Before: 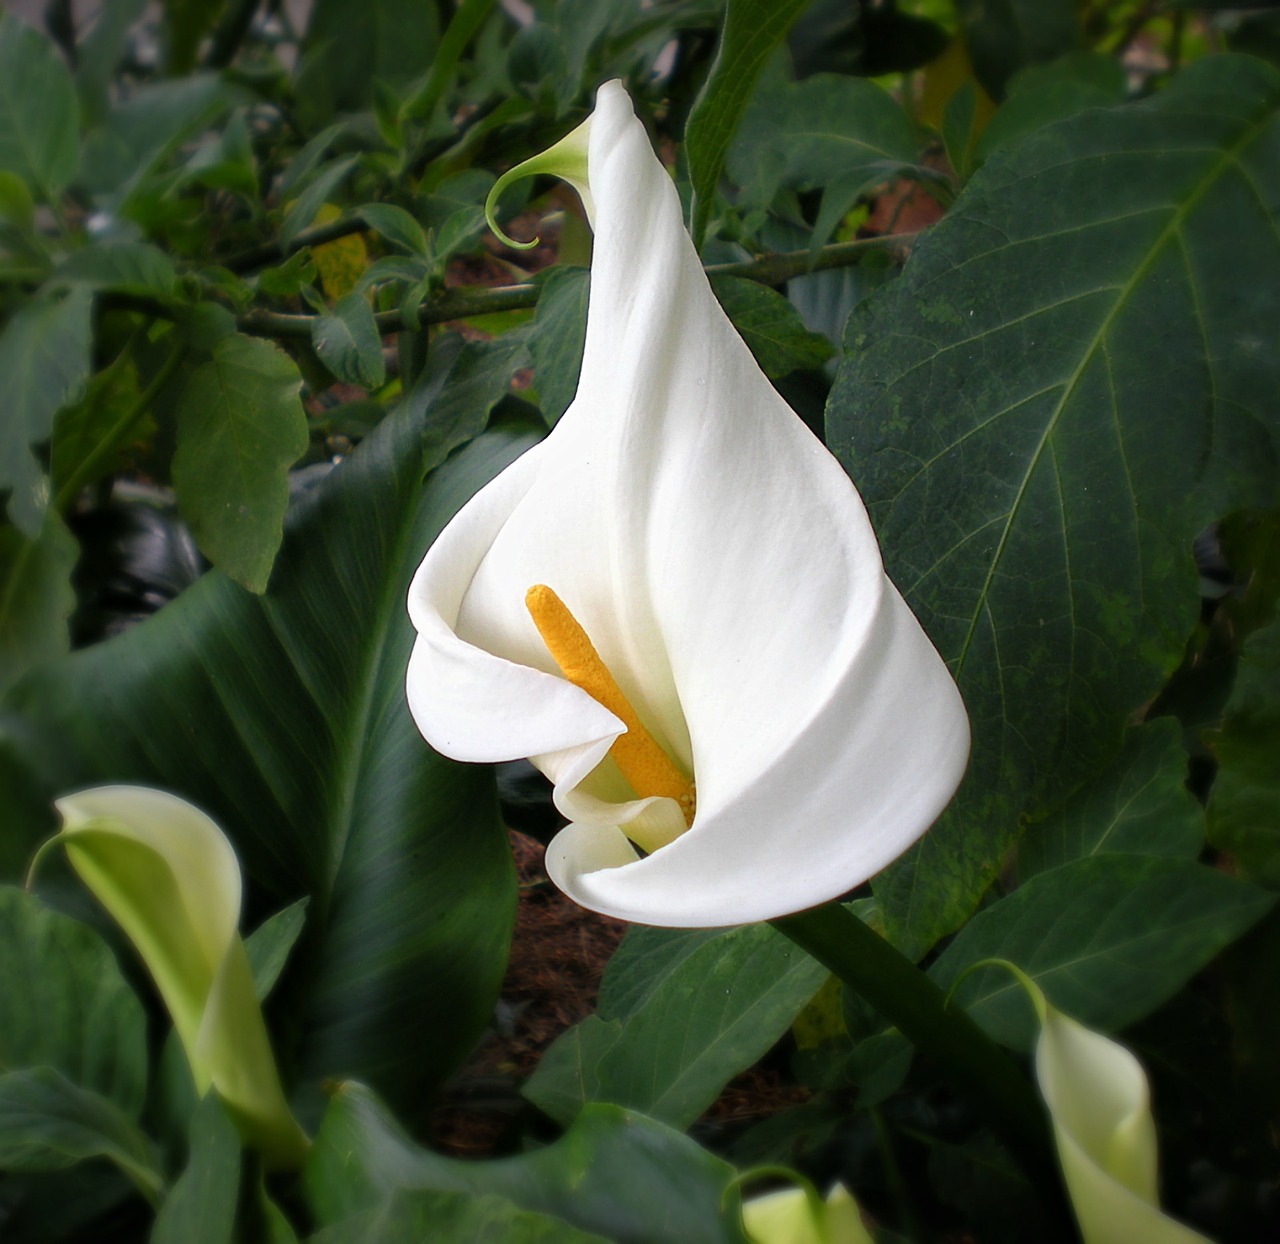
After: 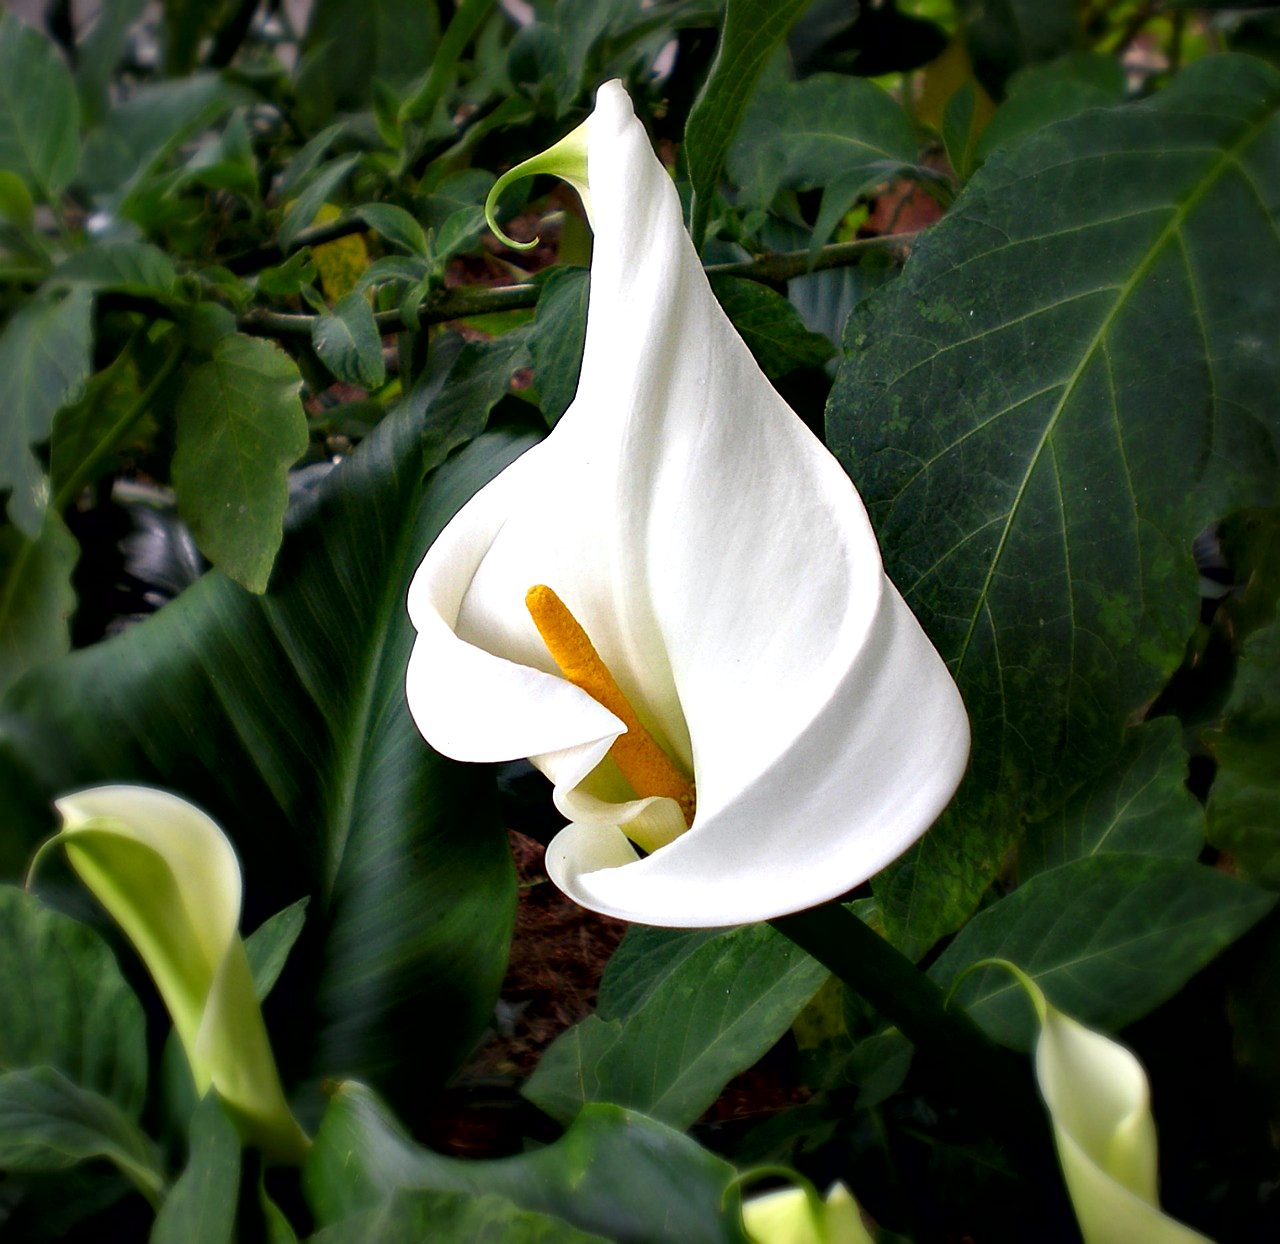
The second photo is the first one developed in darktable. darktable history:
contrast brightness saturation: contrast 0.04, saturation 0.067
contrast equalizer: y [[0.6 ×6], [0.55 ×6], [0 ×6], [0 ×6], [0 ×6]]
